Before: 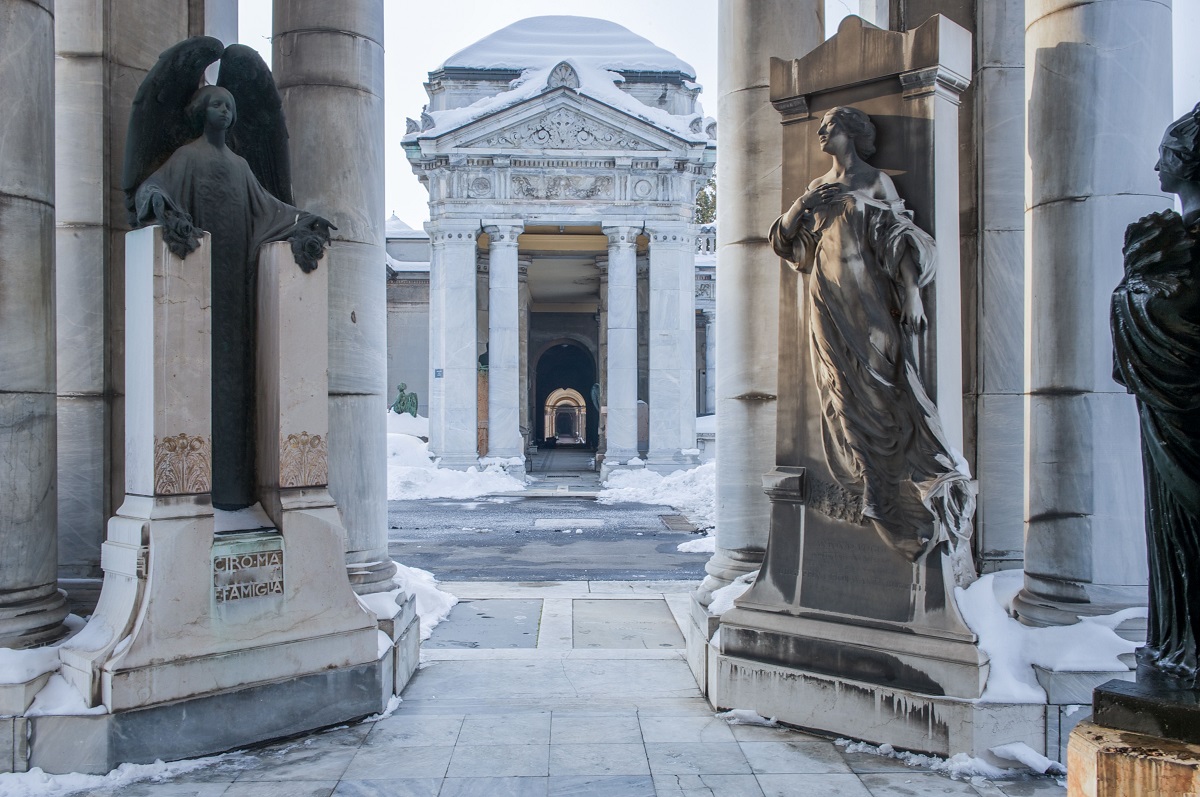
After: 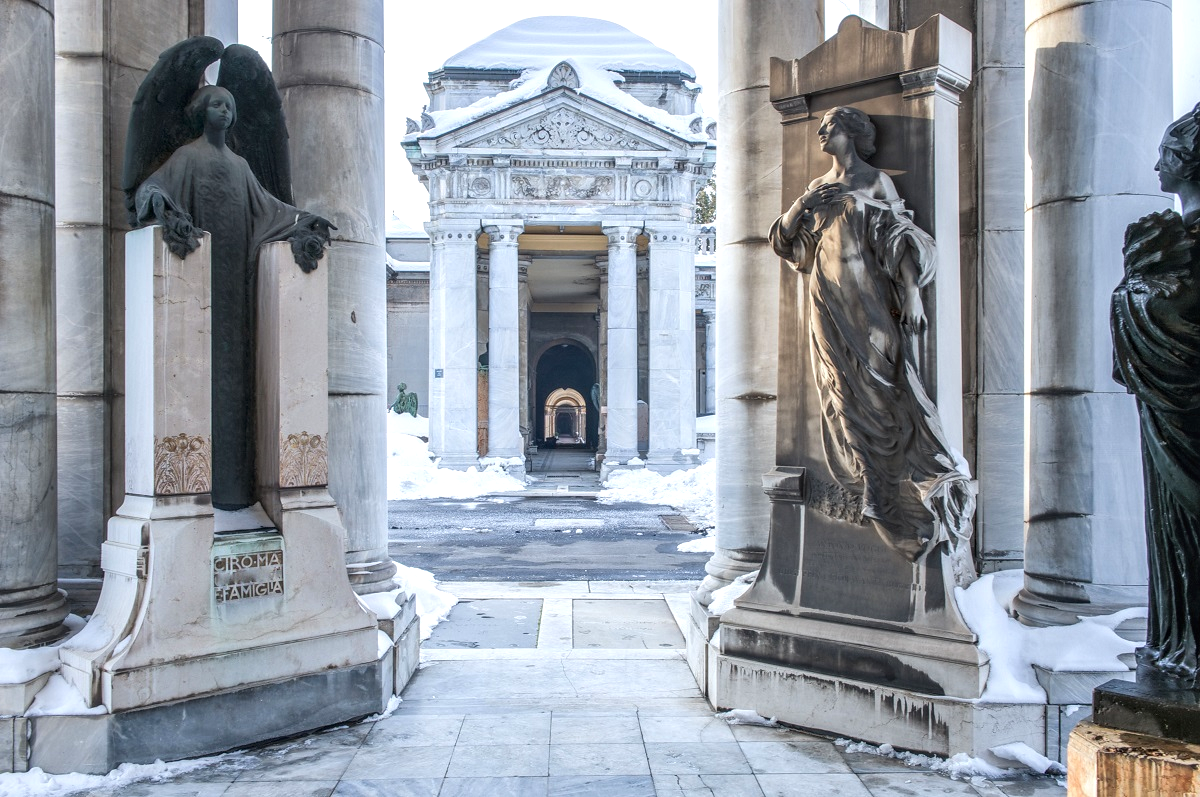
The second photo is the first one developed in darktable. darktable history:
local contrast: on, module defaults
exposure: black level correction 0, exposure 0.5 EV, compensate exposure bias true, compensate highlight preservation false
